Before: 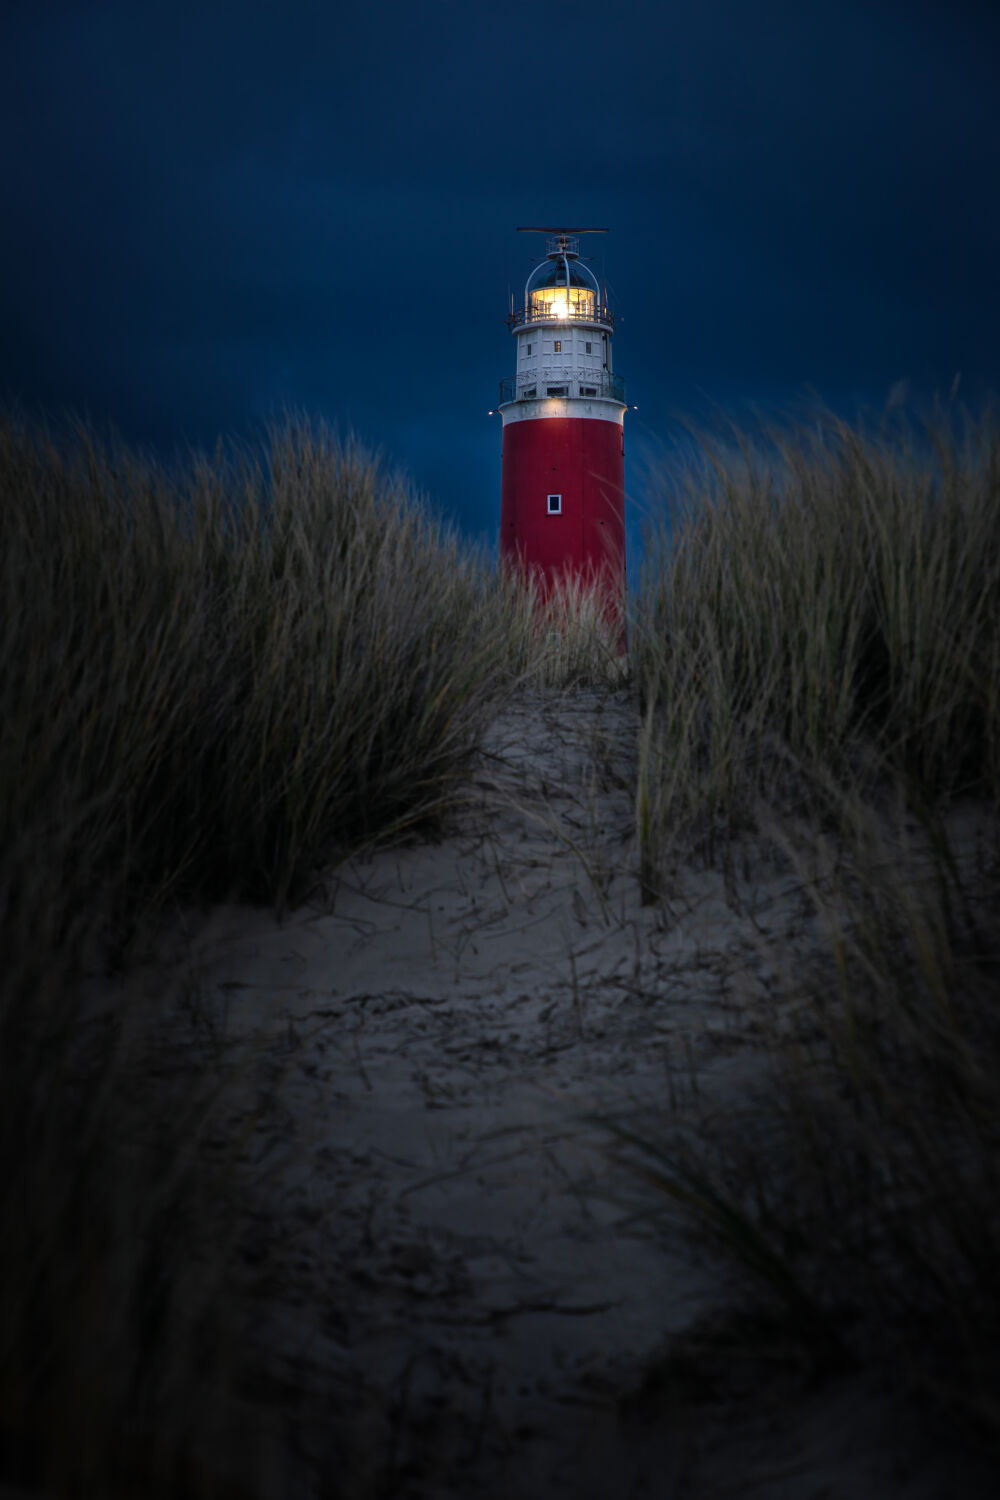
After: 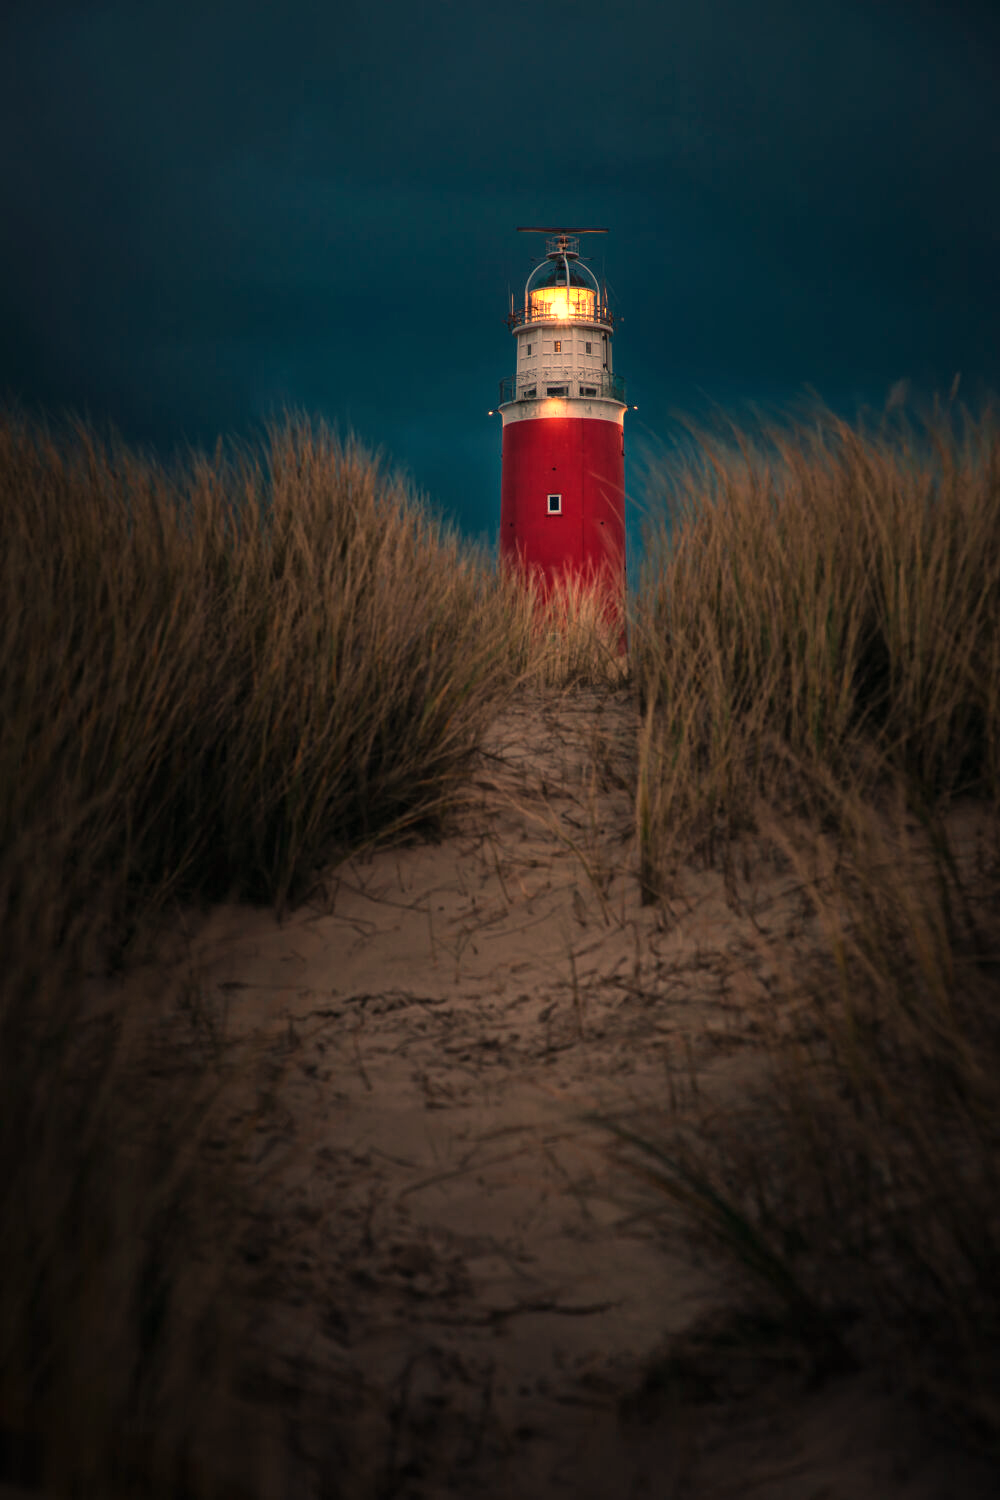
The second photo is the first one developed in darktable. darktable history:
exposure: black level correction 0, exposure 0.5 EV, compensate highlight preservation false
white balance: red 1.467, blue 0.684
